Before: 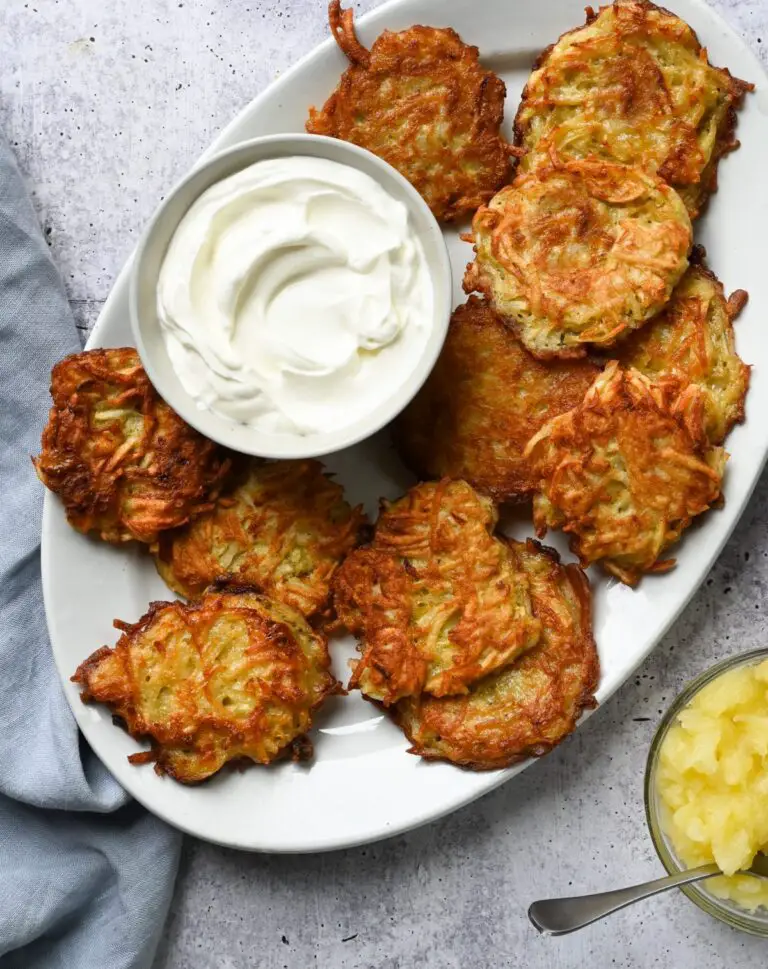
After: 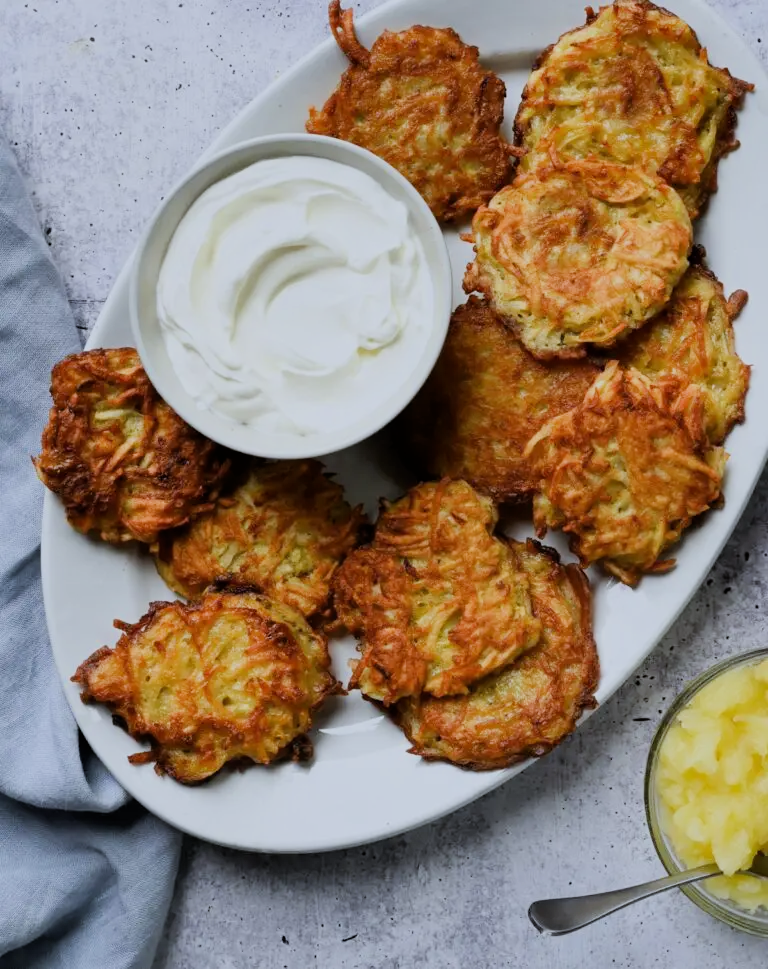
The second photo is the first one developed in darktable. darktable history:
white balance: red 0.954, blue 1.079
tone equalizer: on, module defaults
filmic rgb: black relative exposure -7.65 EV, white relative exposure 4.56 EV, hardness 3.61, contrast 1.05
shadows and highlights: radius 125.46, shadows 30.51, highlights -30.51, low approximation 0.01, soften with gaussian
